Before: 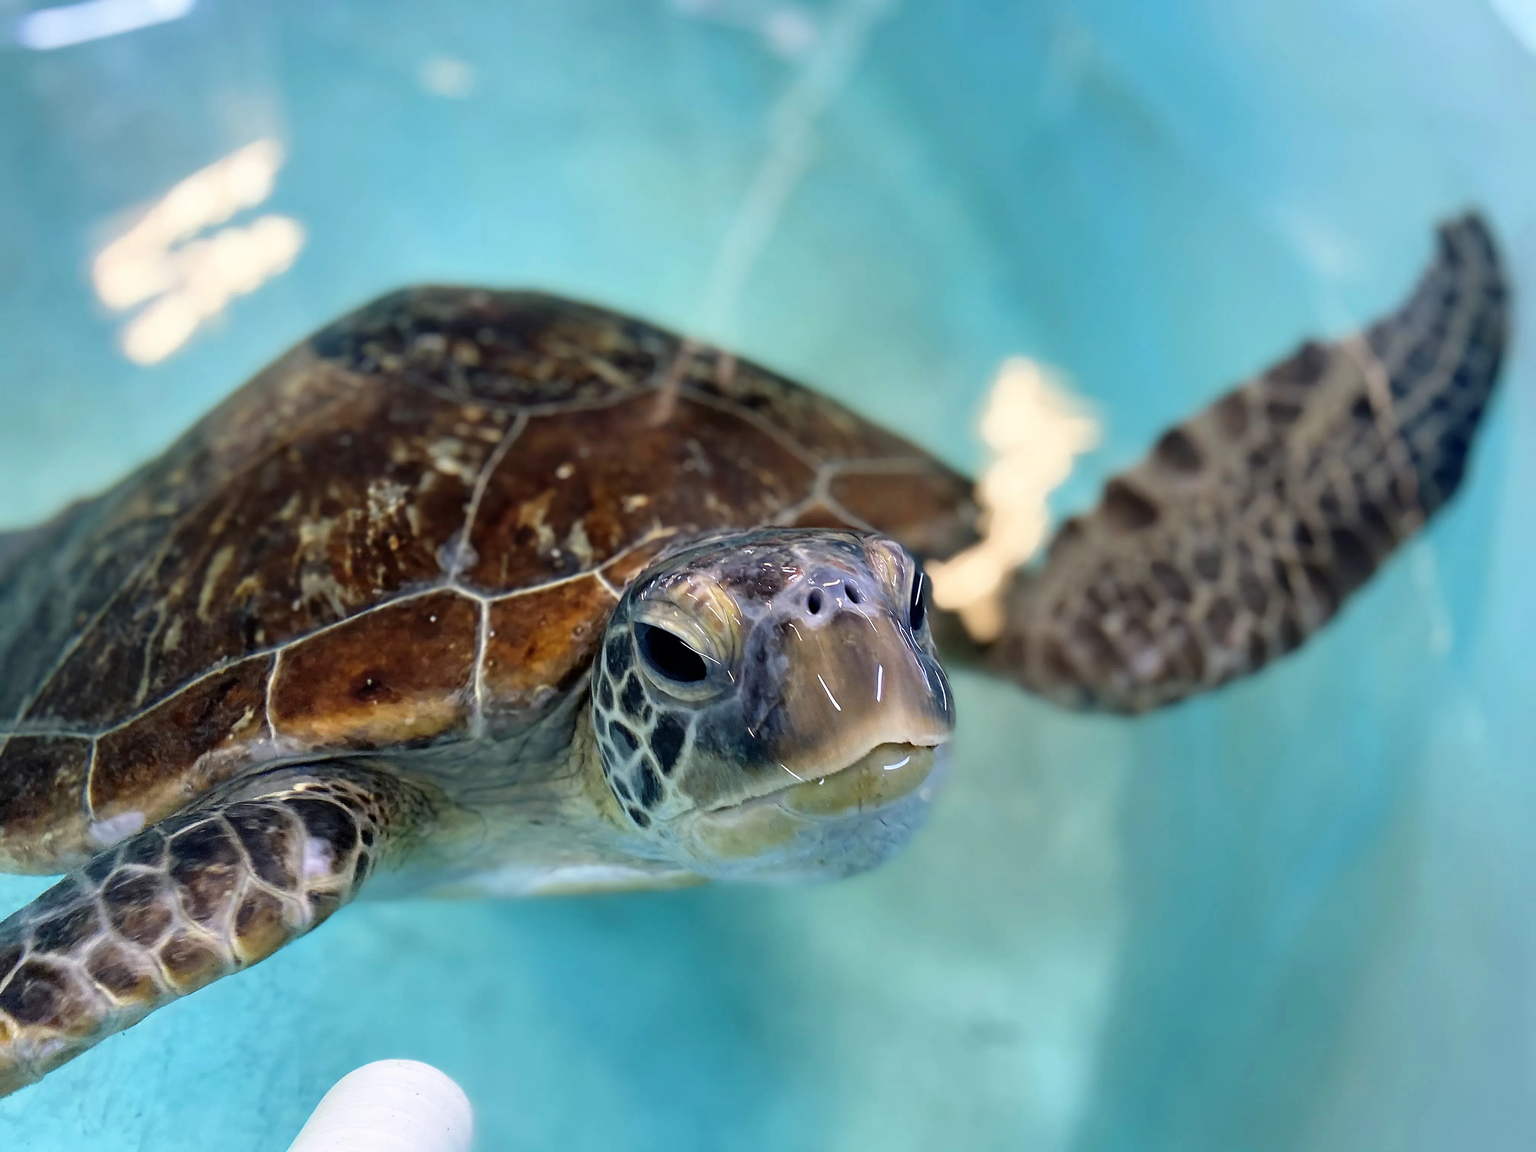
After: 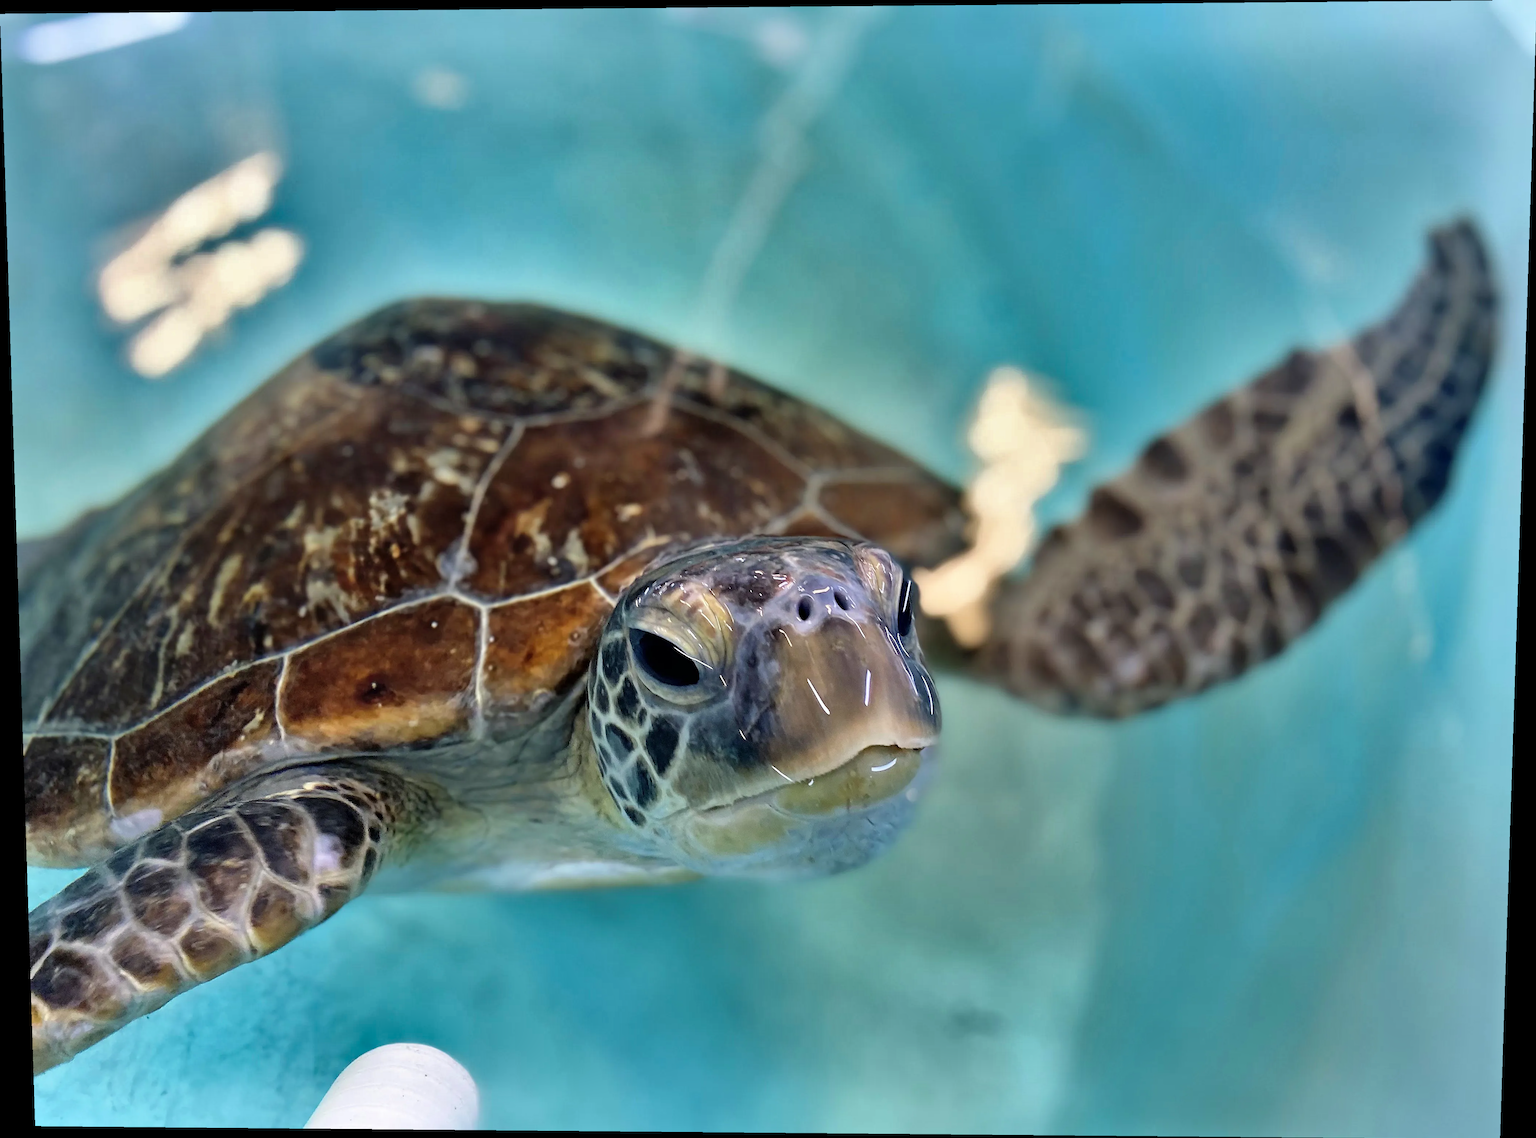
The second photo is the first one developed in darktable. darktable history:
rotate and perspective: lens shift (vertical) 0.048, lens shift (horizontal) -0.024, automatic cropping off
shadows and highlights: radius 108.52, shadows 40.68, highlights -72.88, low approximation 0.01, soften with gaussian
